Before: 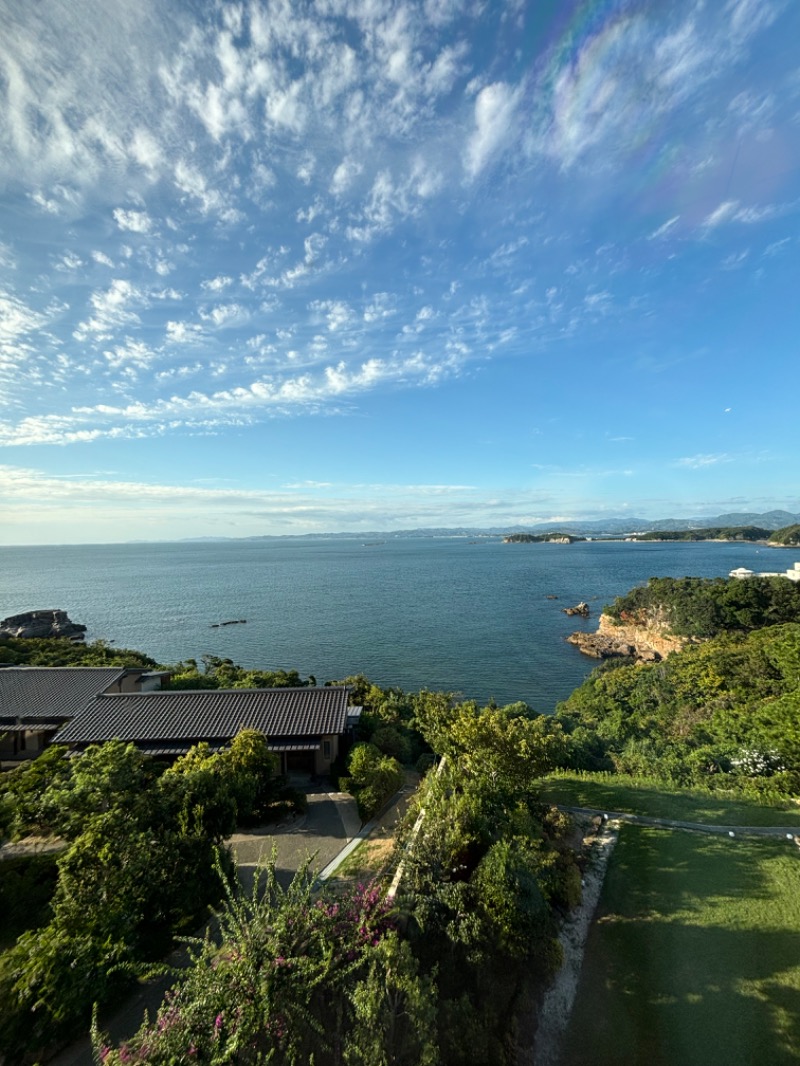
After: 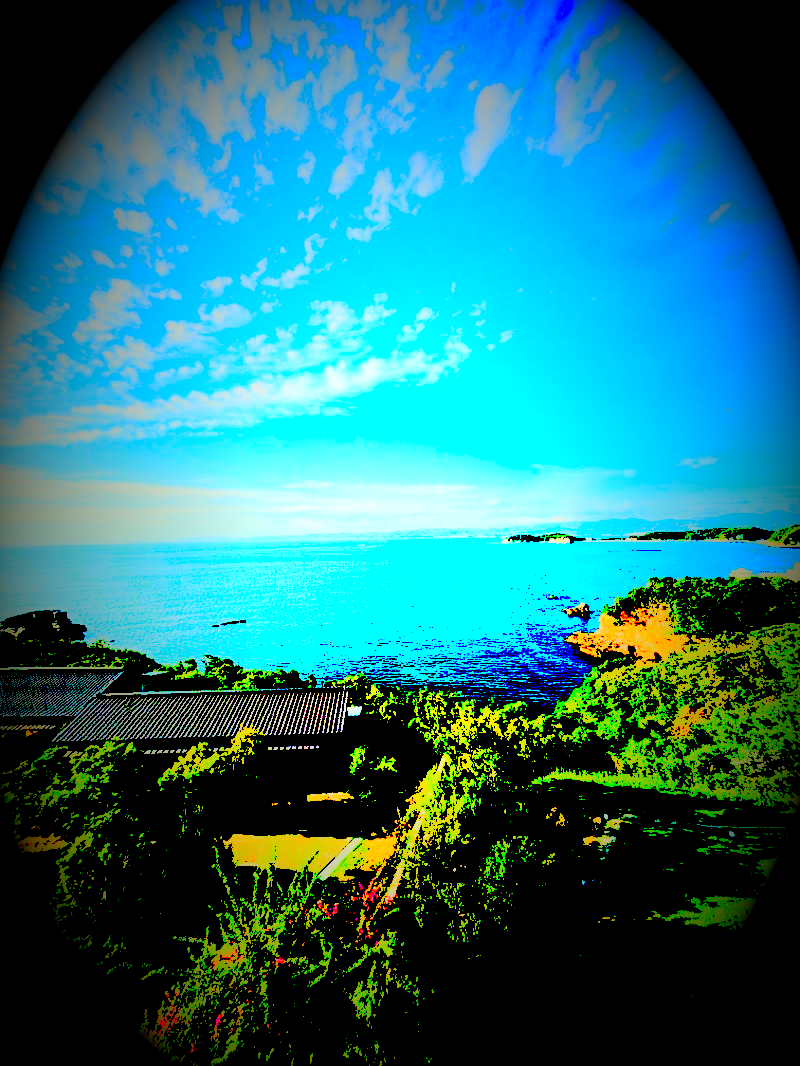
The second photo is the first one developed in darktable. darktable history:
base curve: curves: ch0 [(0, 0) (0.025, 0.046) (0.112, 0.277) (0.467, 0.74) (0.814, 0.929) (1, 0.942)]
vignetting: fall-off start 15.9%, fall-off radius 100%, brightness -1, saturation 0.5, width/height ratio 0.719
contrast brightness saturation: contrast 0.18, saturation 0.3
exposure: black level correction 0.1, exposure 3 EV, compensate highlight preservation false
